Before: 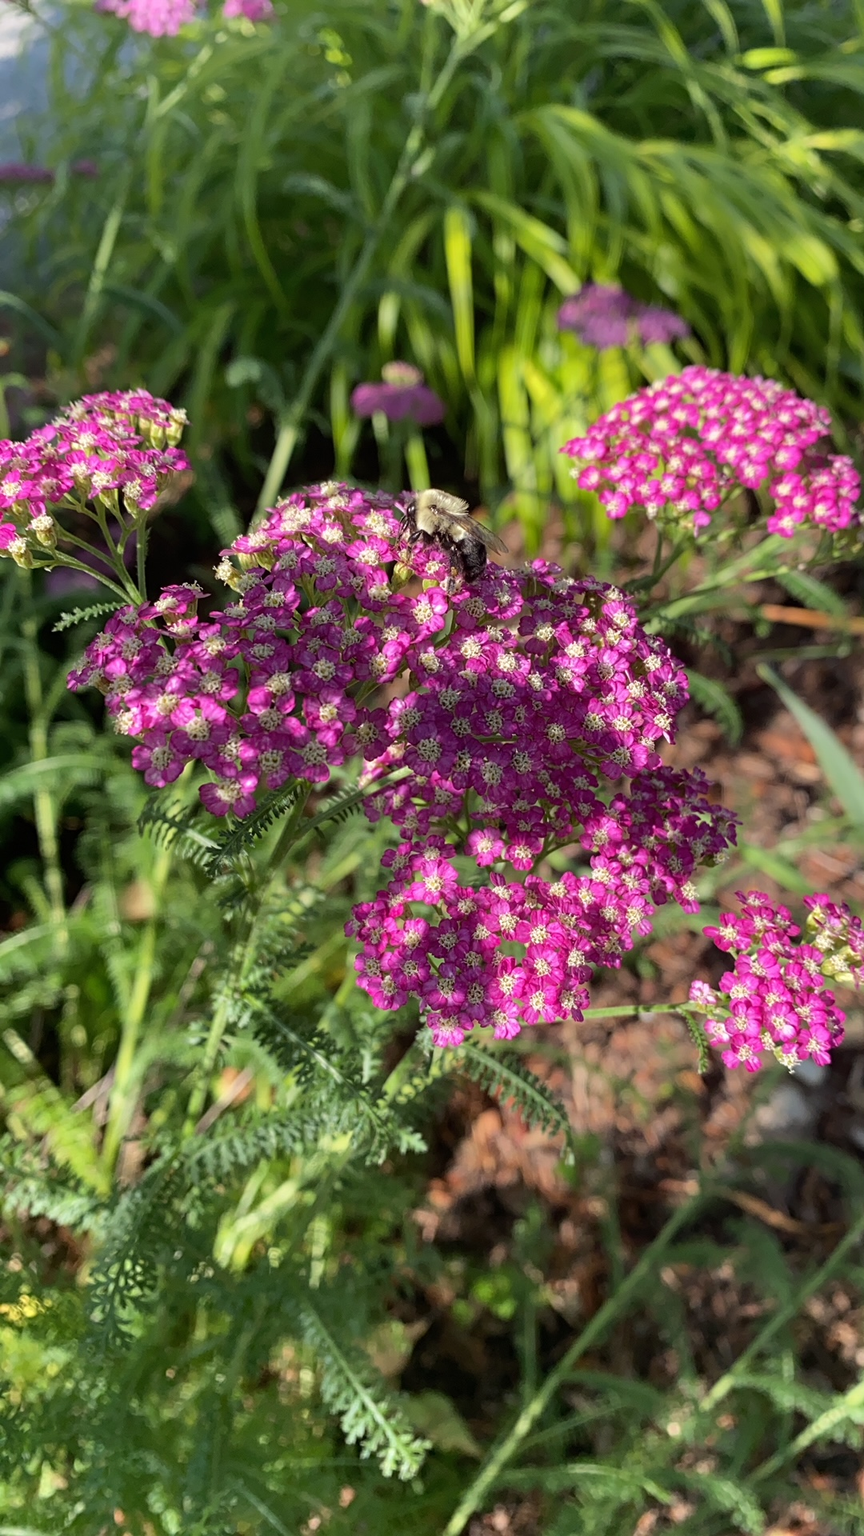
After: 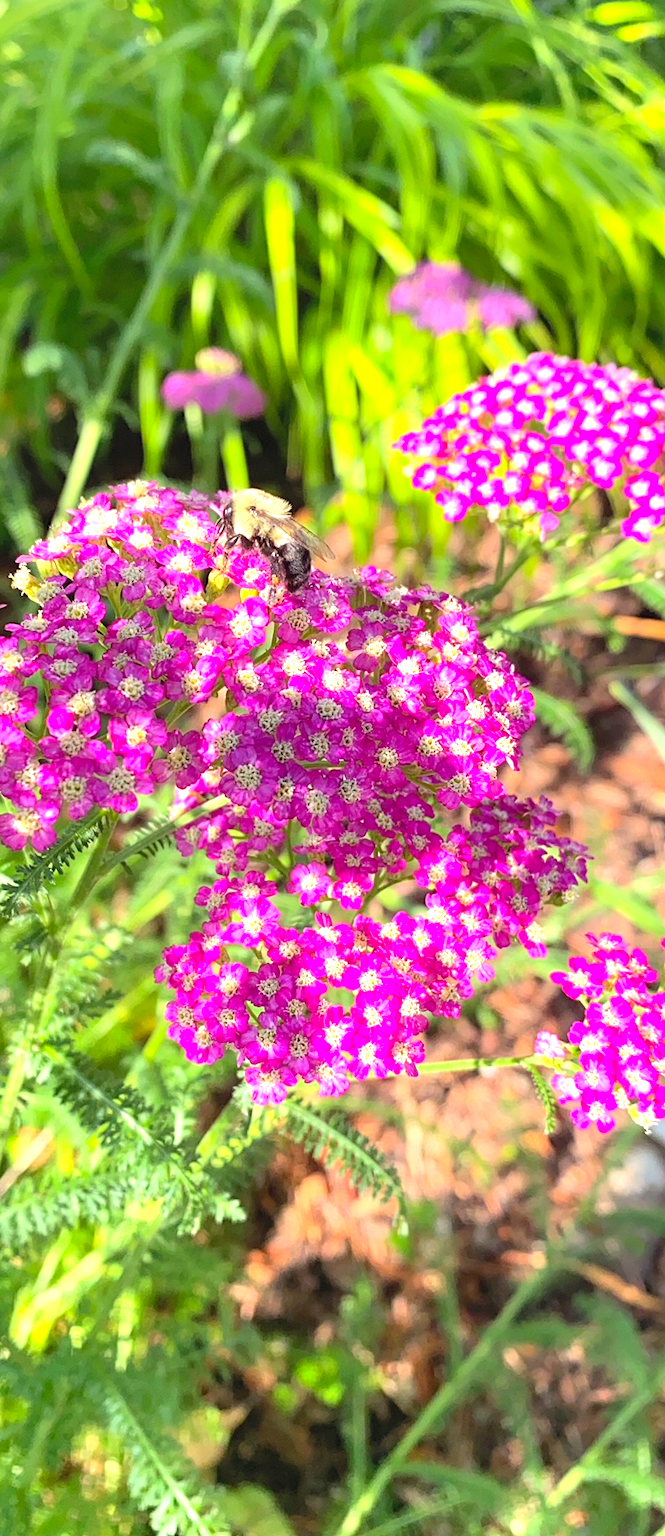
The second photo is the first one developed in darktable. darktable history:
exposure: black level correction 0, exposure 1.2 EV, compensate highlight preservation false
crop and rotate: left 23.706%, top 3.065%, right 6.403%, bottom 6.318%
contrast brightness saturation: contrast 0.066, brightness 0.179, saturation 0.414
